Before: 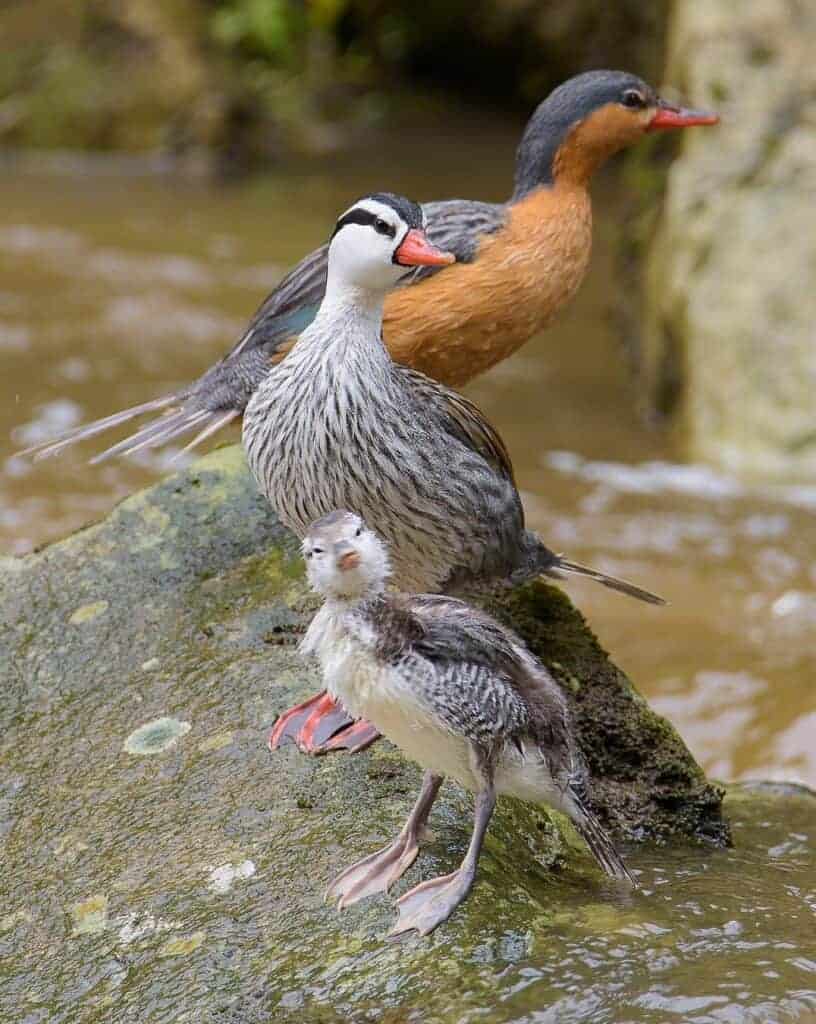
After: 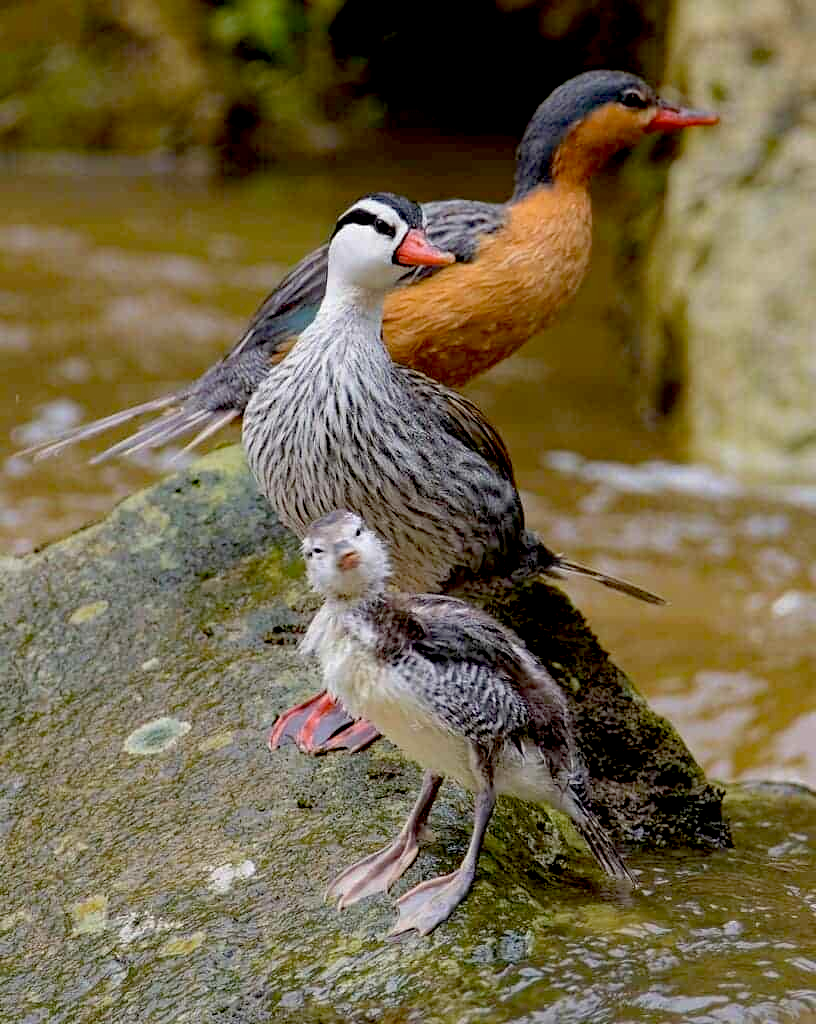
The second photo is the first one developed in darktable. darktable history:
exposure: black level correction 0.029, exposure -0.073 EV, compensate highlight preservation false
haze removal: compatibility mode true, adaptive false
